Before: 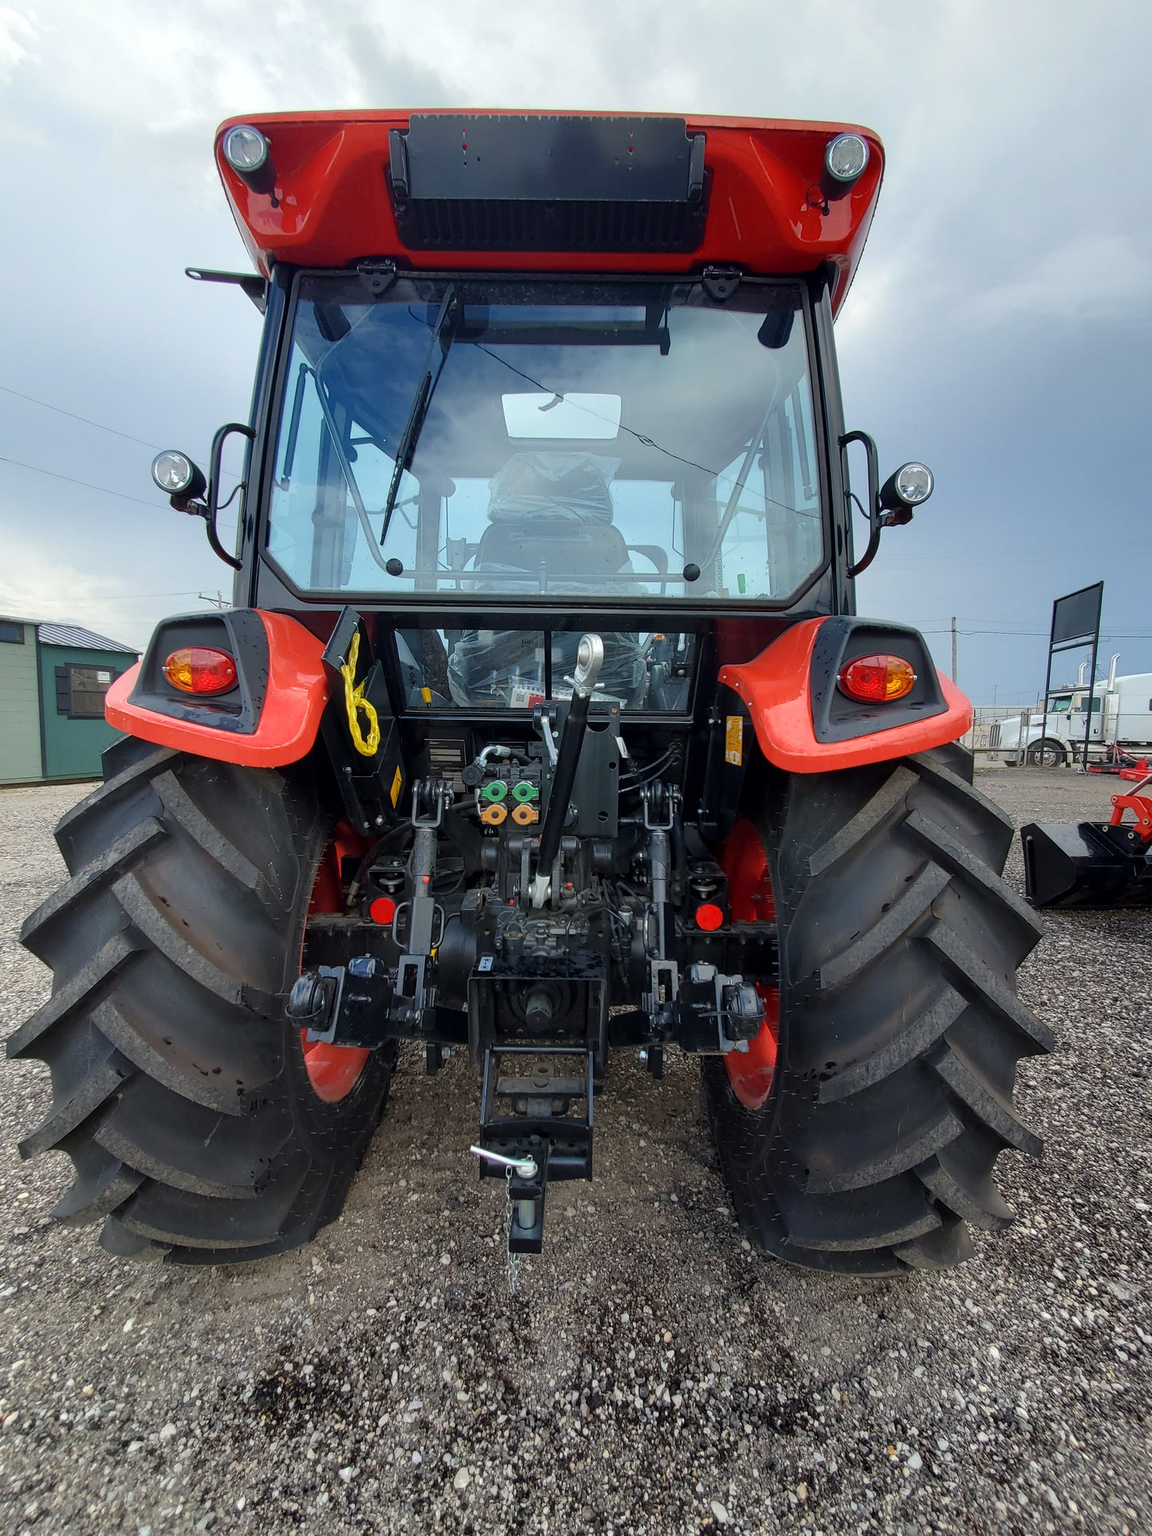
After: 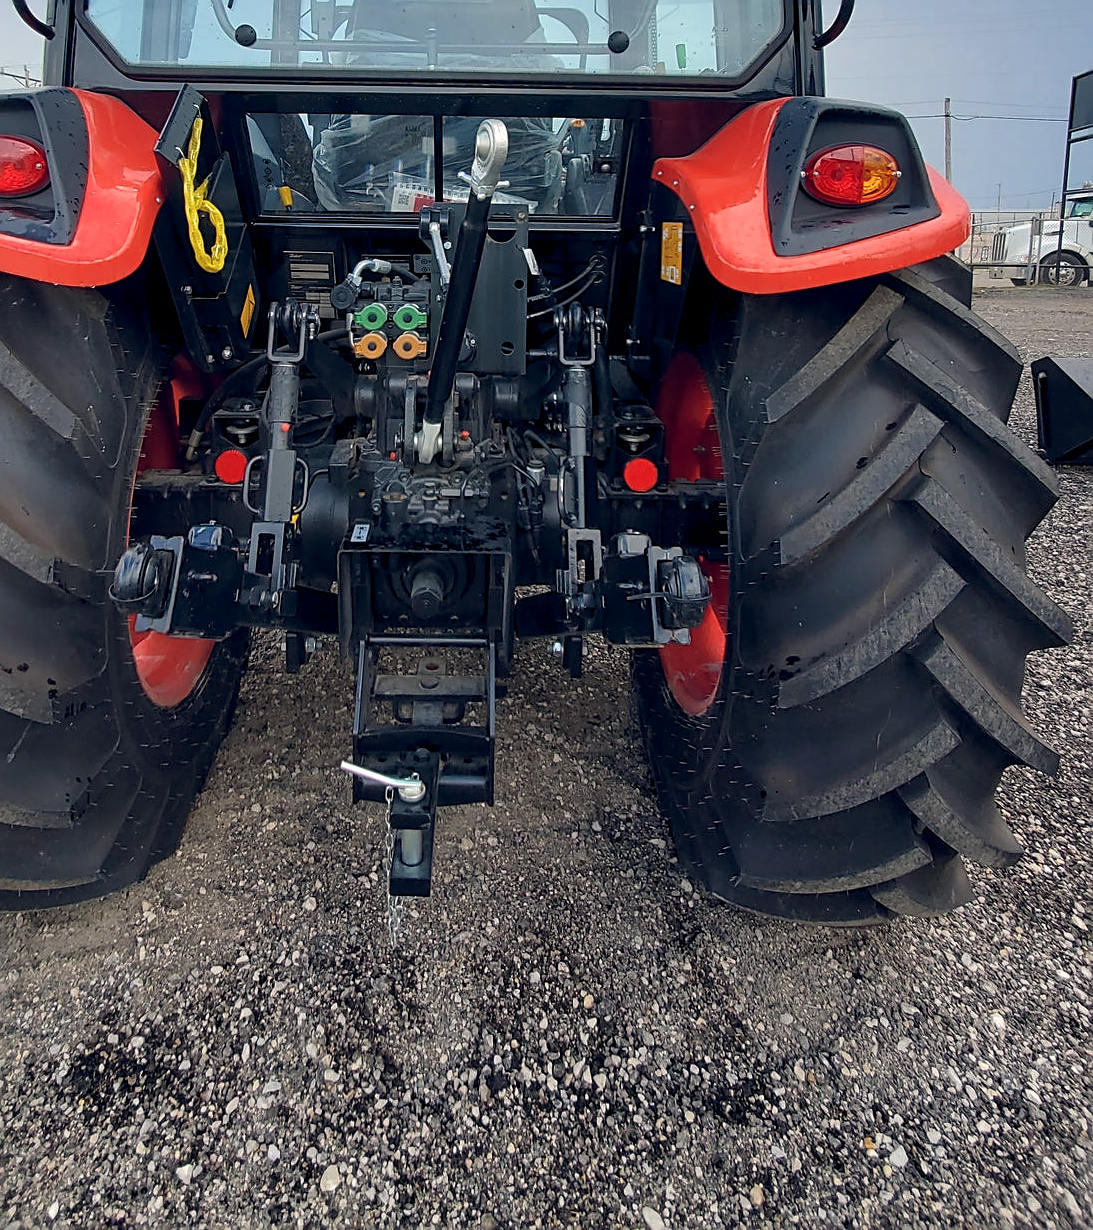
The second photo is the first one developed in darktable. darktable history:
local contrast: mode bilateral grid, contrast 20, coarseness 50, detail 120%, midtone range 0.2
crop and rotate: left 17.299%, top 35.115%, right 7.015%, bottom 1.024%
sharpen: on, module defaults
color balance rgb: shadows lift › hue 87.51°, highlights gain › chroma 1.62%, highlights gain › hue 55.1°, global offset › chroma 0.1%, global offset › hue 253.66°, linear chroma grading › global chroma 0.5%
